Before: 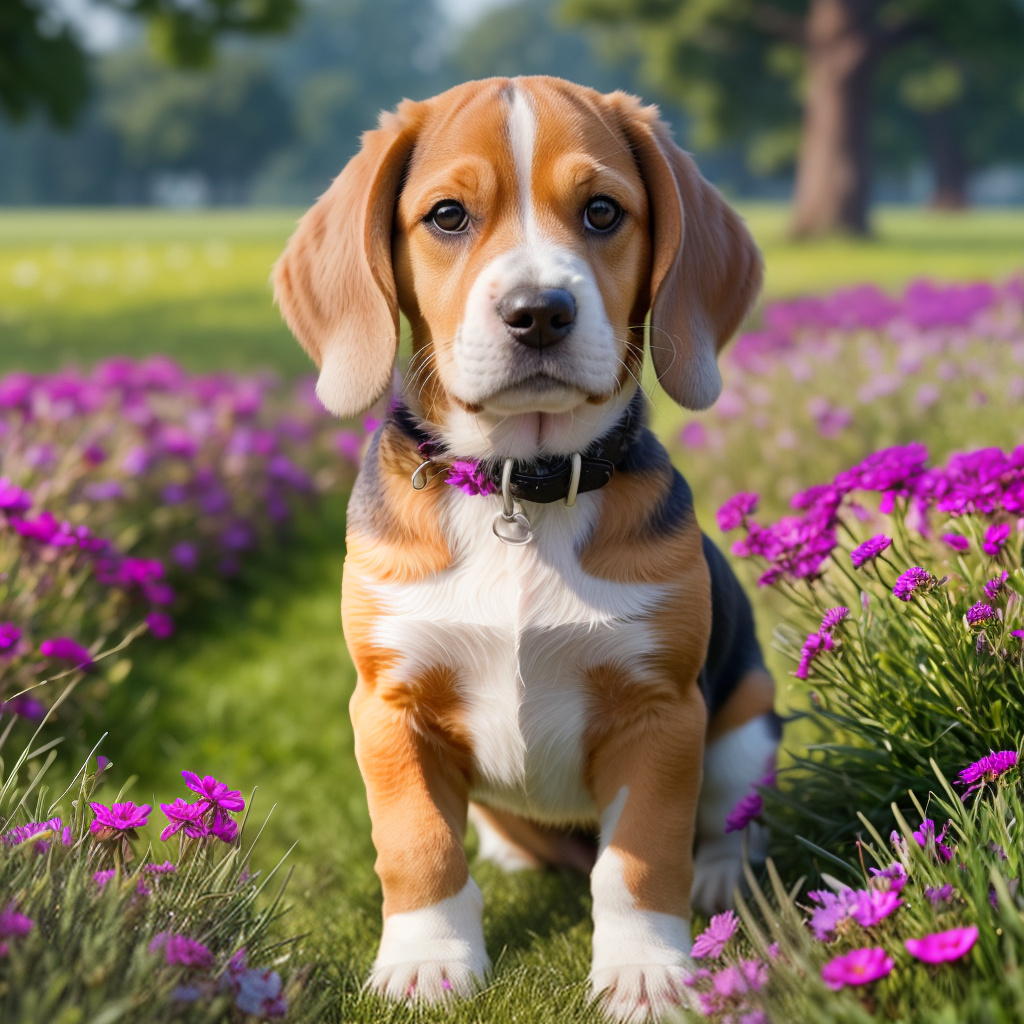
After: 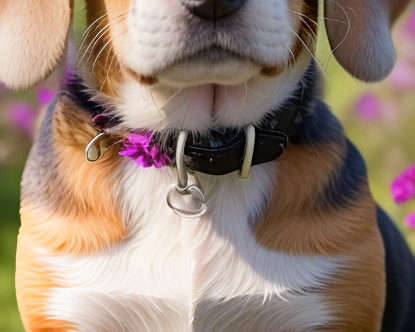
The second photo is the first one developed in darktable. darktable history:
sharpen: amount 0.21
crop: left 31.843%, top 32.124%, right 27.614%, bottom 35.453%
